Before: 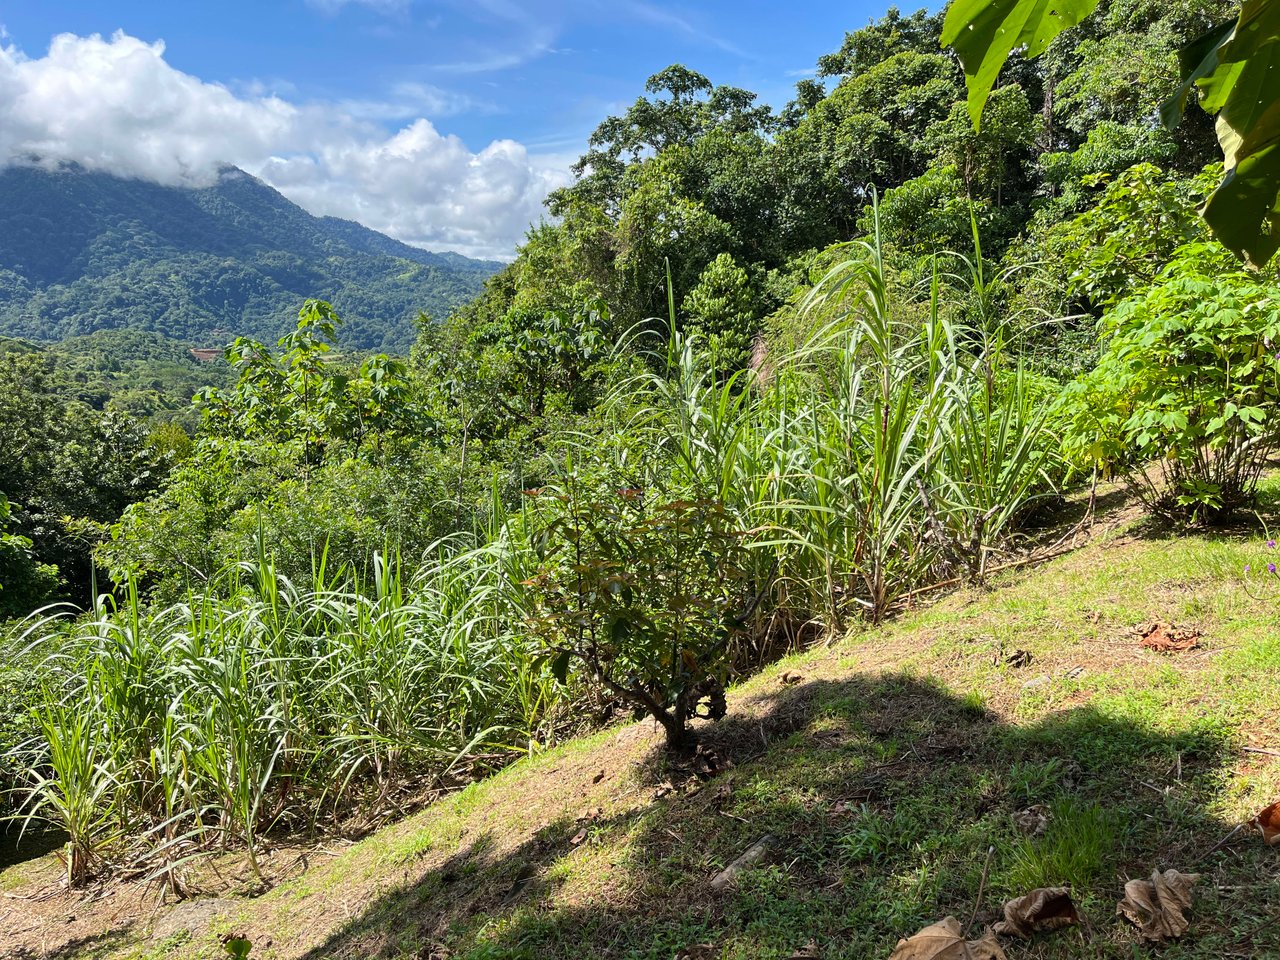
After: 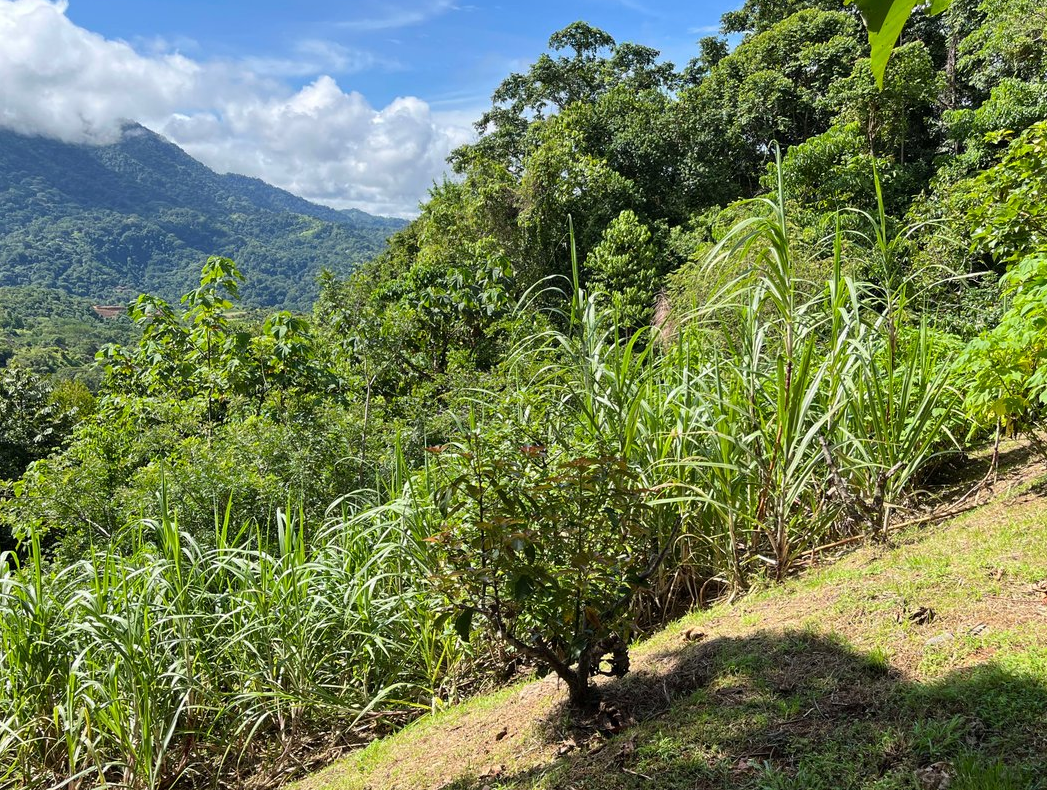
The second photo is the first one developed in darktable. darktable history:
crop and rotate: left 7.603%, top 4.503%, right 10.59%, bottom 13.157%
